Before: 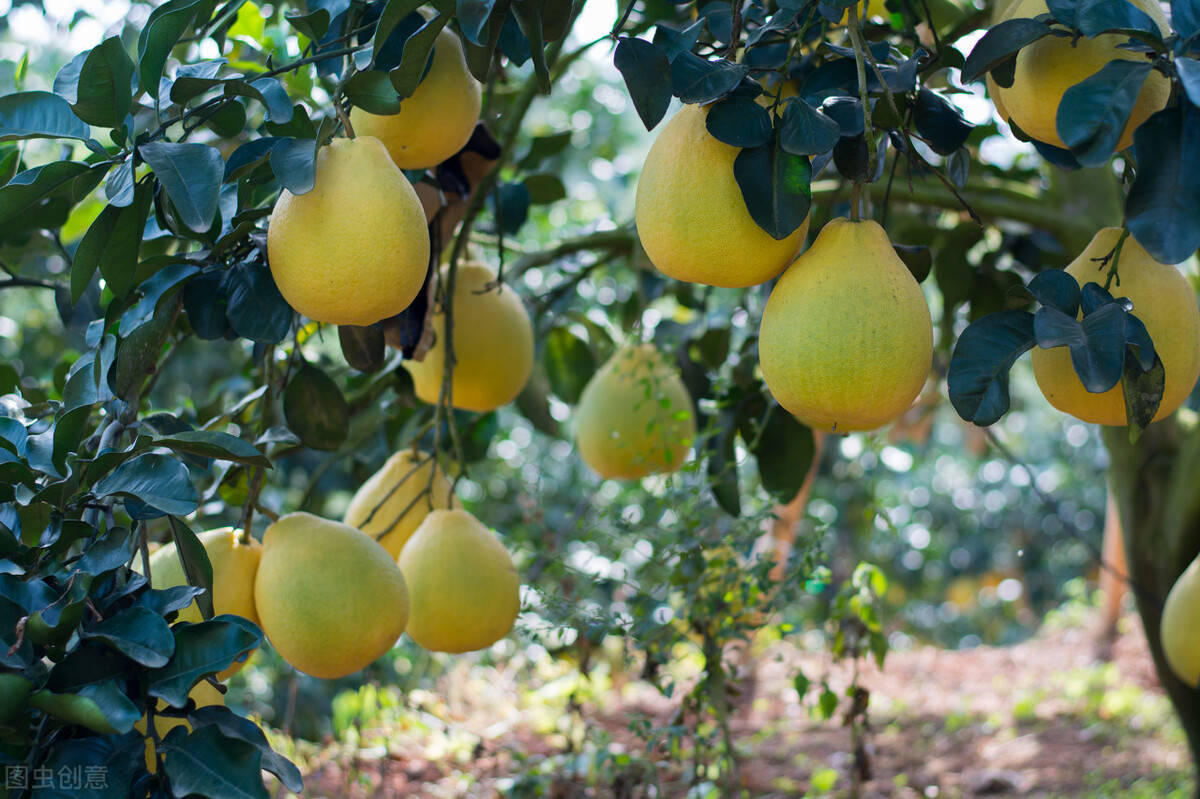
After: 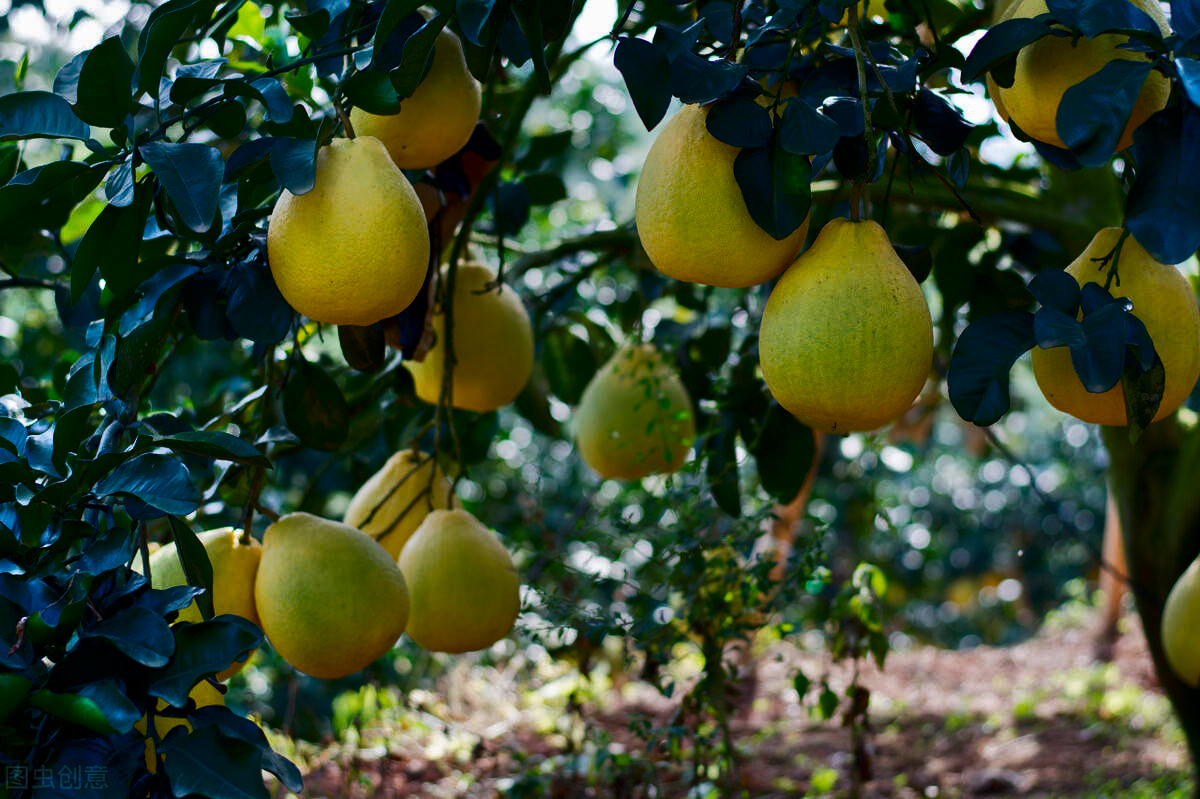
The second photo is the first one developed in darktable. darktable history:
contrast brightness saturation: brightness -0.533
shadows and highlights: low approximation 0.01, soften with gaussian
